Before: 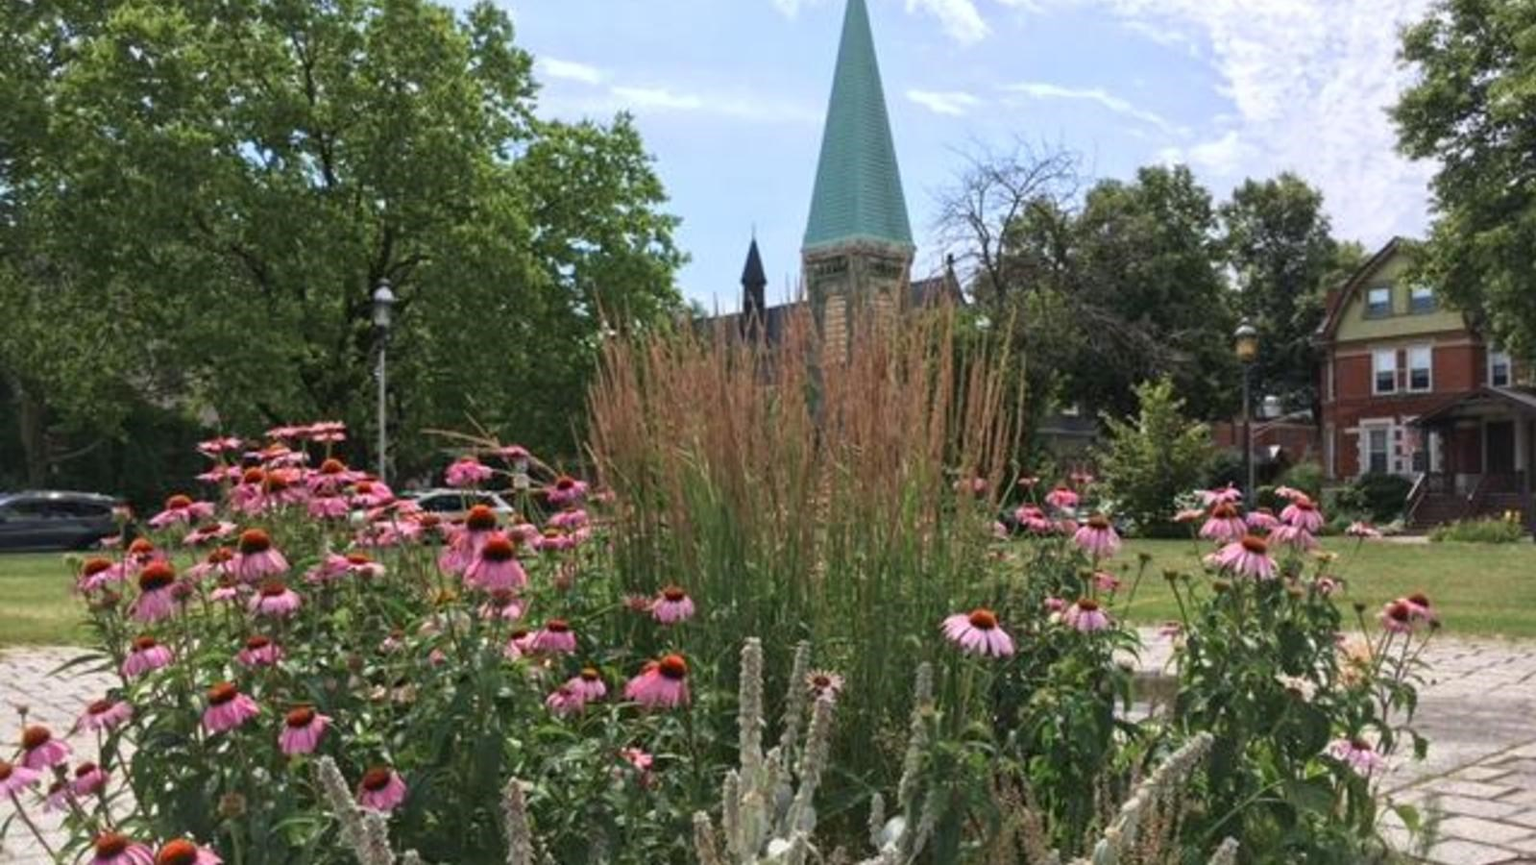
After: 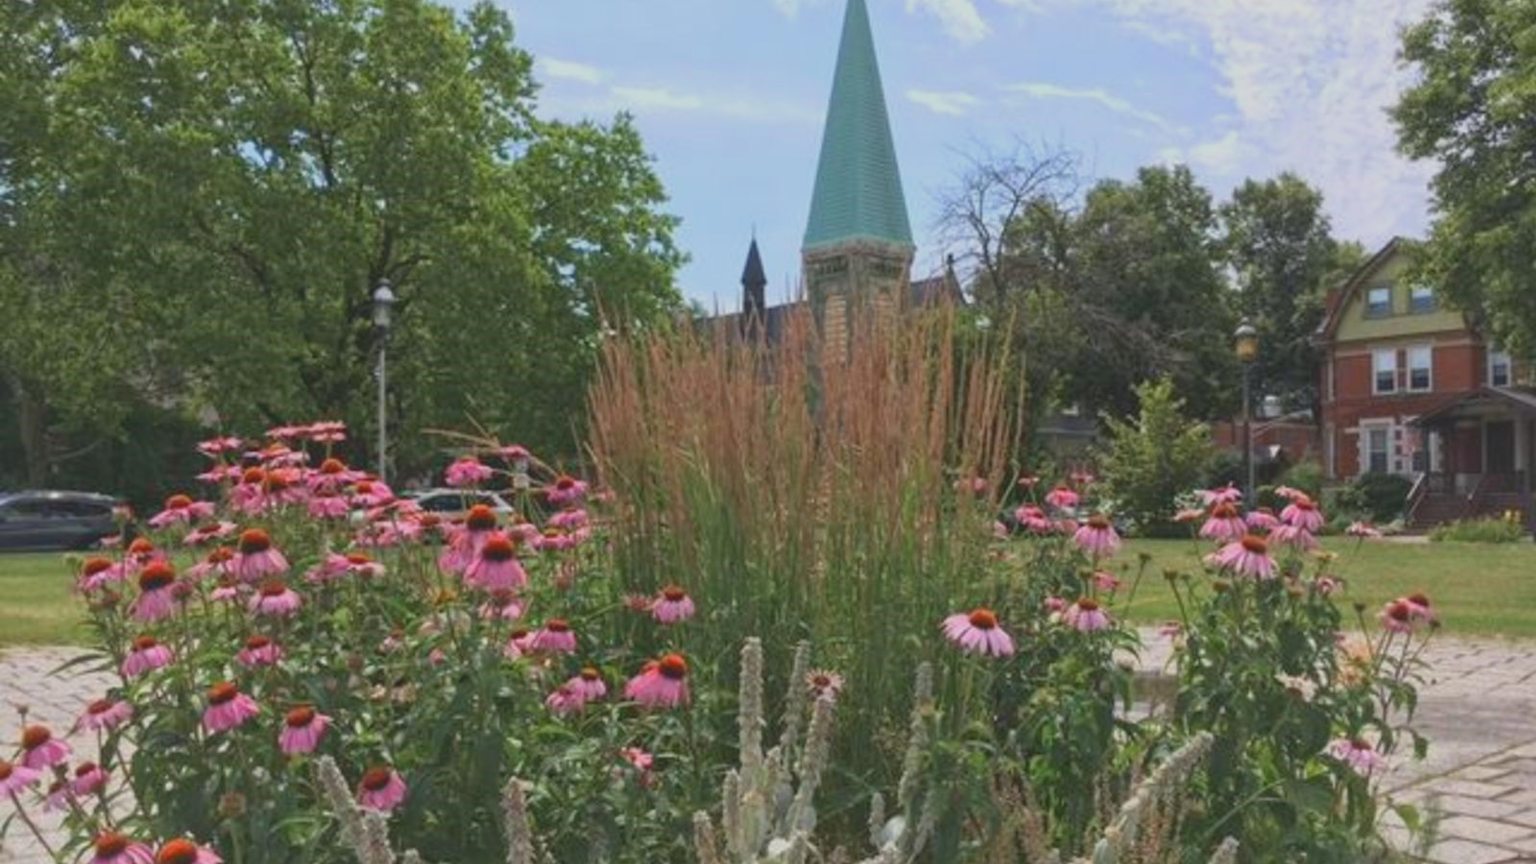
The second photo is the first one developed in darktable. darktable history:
contrast brightness saturation: contrast -0.276
